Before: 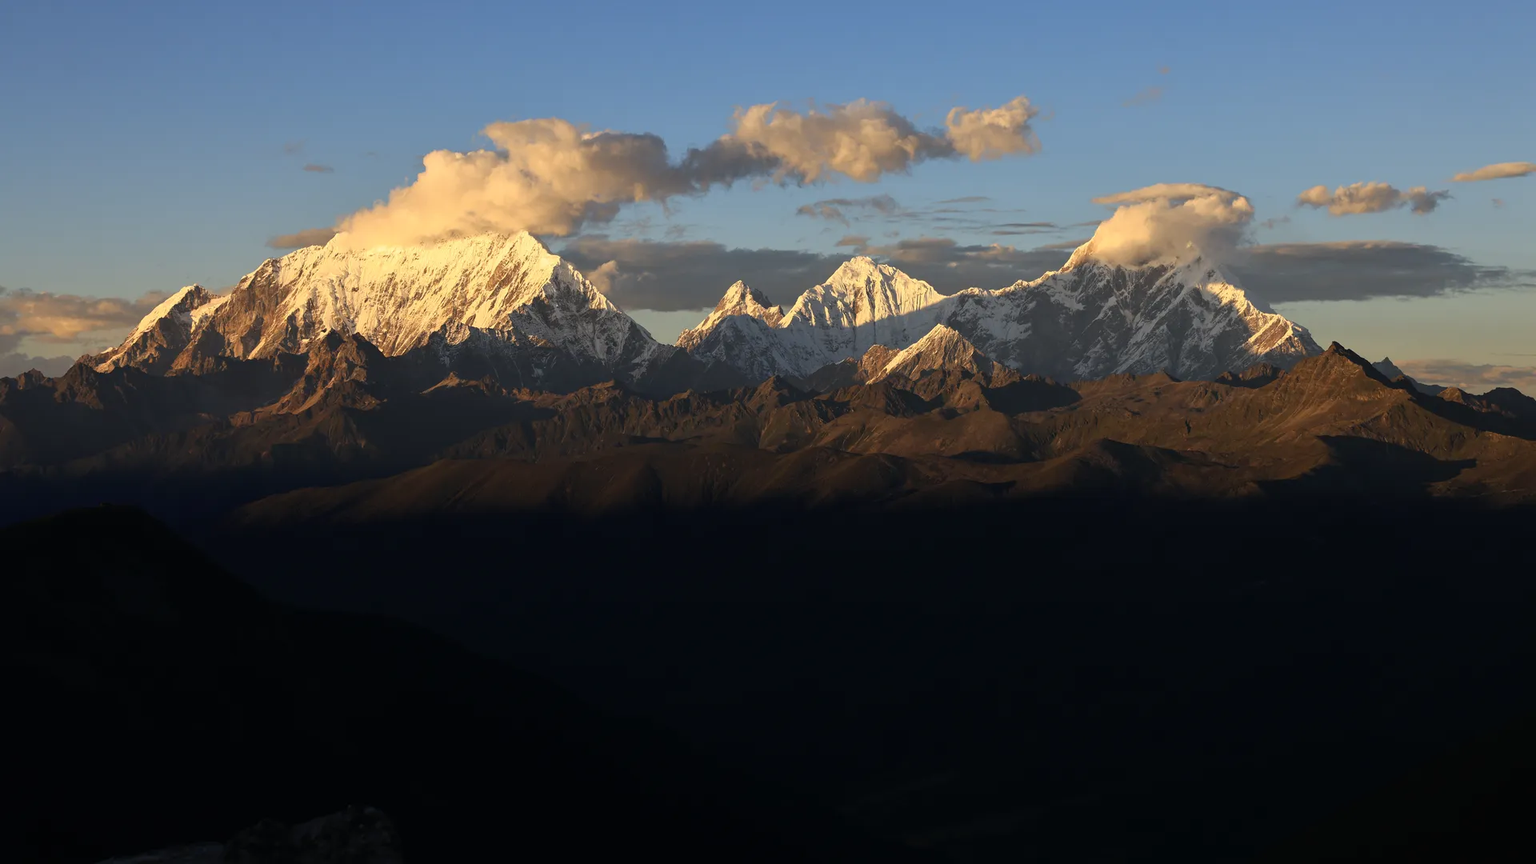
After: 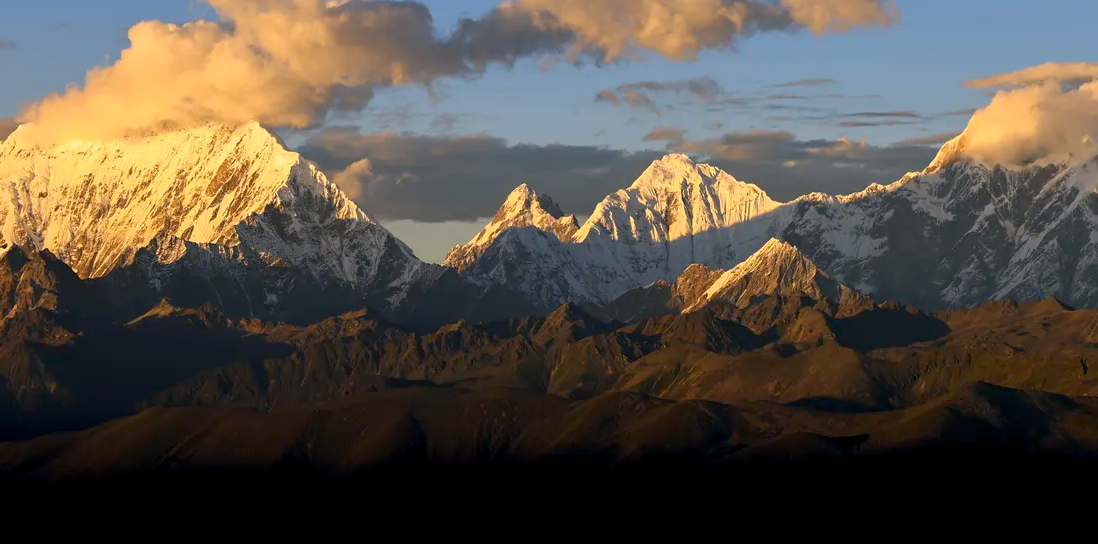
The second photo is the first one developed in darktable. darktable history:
color balance rgb: shadows lift › chroma 2%, shadows lift › hue 217.2°, power › chroma 0.25%, power › hue 60°, highlights gain › chroma 1.5%, highlights gain › hue 309.6°, global offset › luminance -0.5%, perceptual saturation grading › global saturation 15%, global vibrance 20%
crop: left 20.932%, top 15.471%, right 21.848%, bottom 34.081%
